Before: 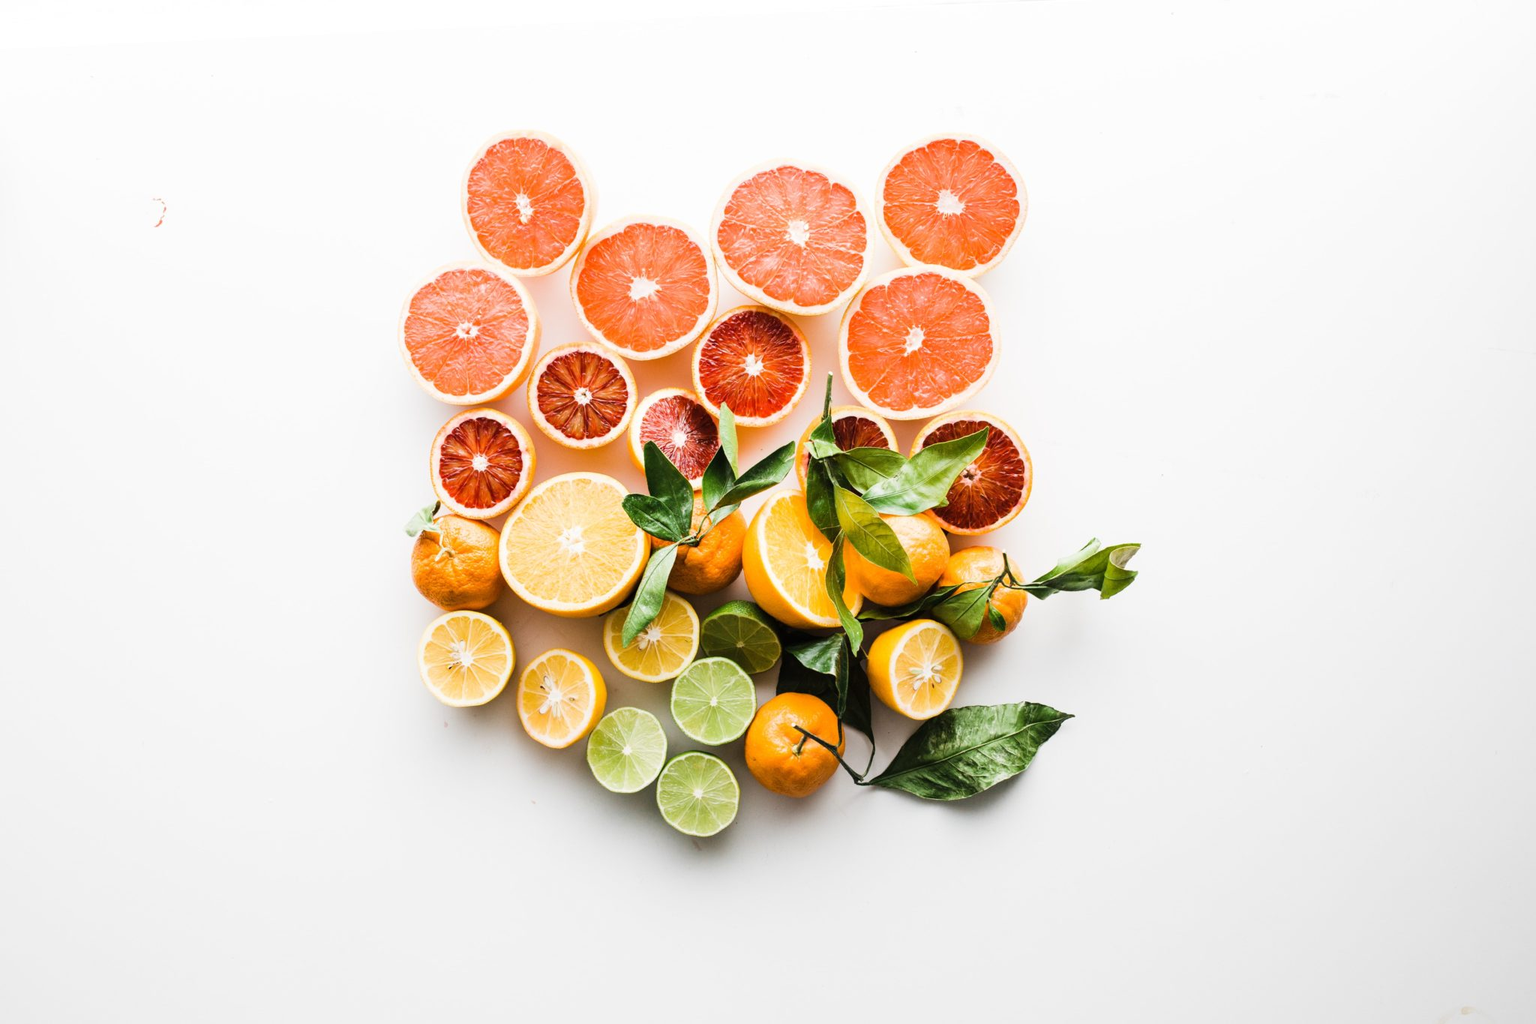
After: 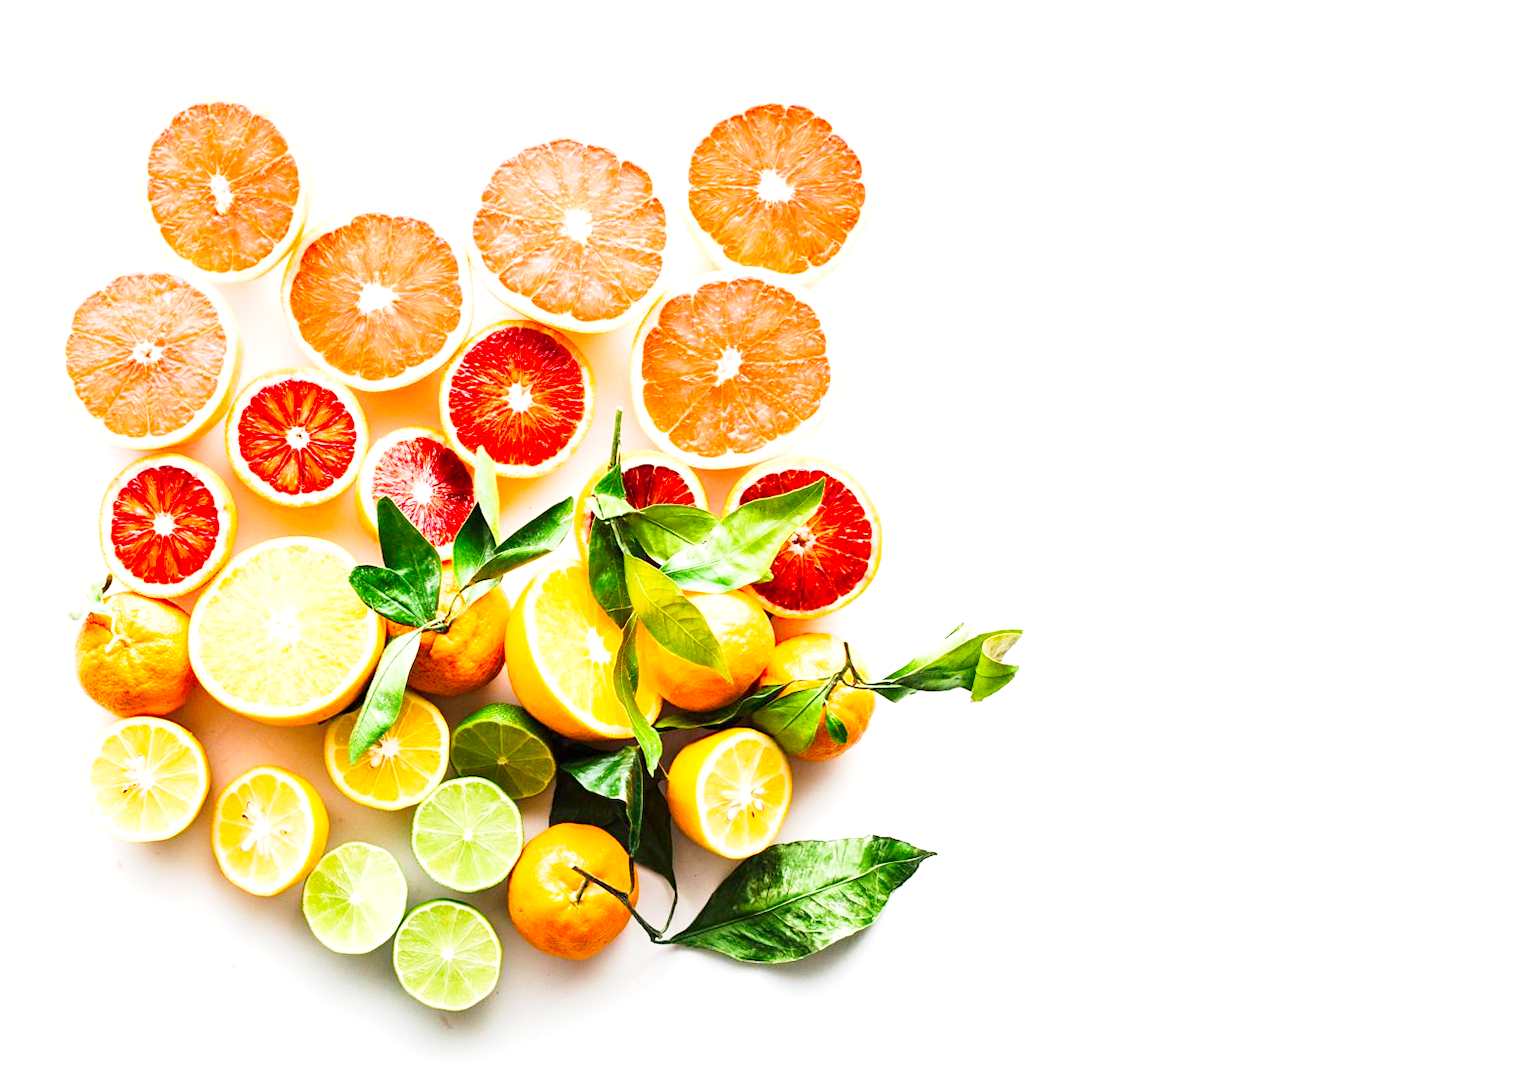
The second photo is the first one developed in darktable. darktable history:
crop: left 23.095%, top 5.827%, bottom 11.854%
base curve: curves: ch0 [(0, 0) (0.204, 0.334) (0.55, 0.733) (1, 1)], preserve colors none
sharpen: amount 0.2
exposure: black level correction 0.001, exposure 0.5 EV, compensate exposure bias true, compensate highlight preservation false
color contrast: green-magenta contrast 1.69, blue-yellow contrast 1.49
